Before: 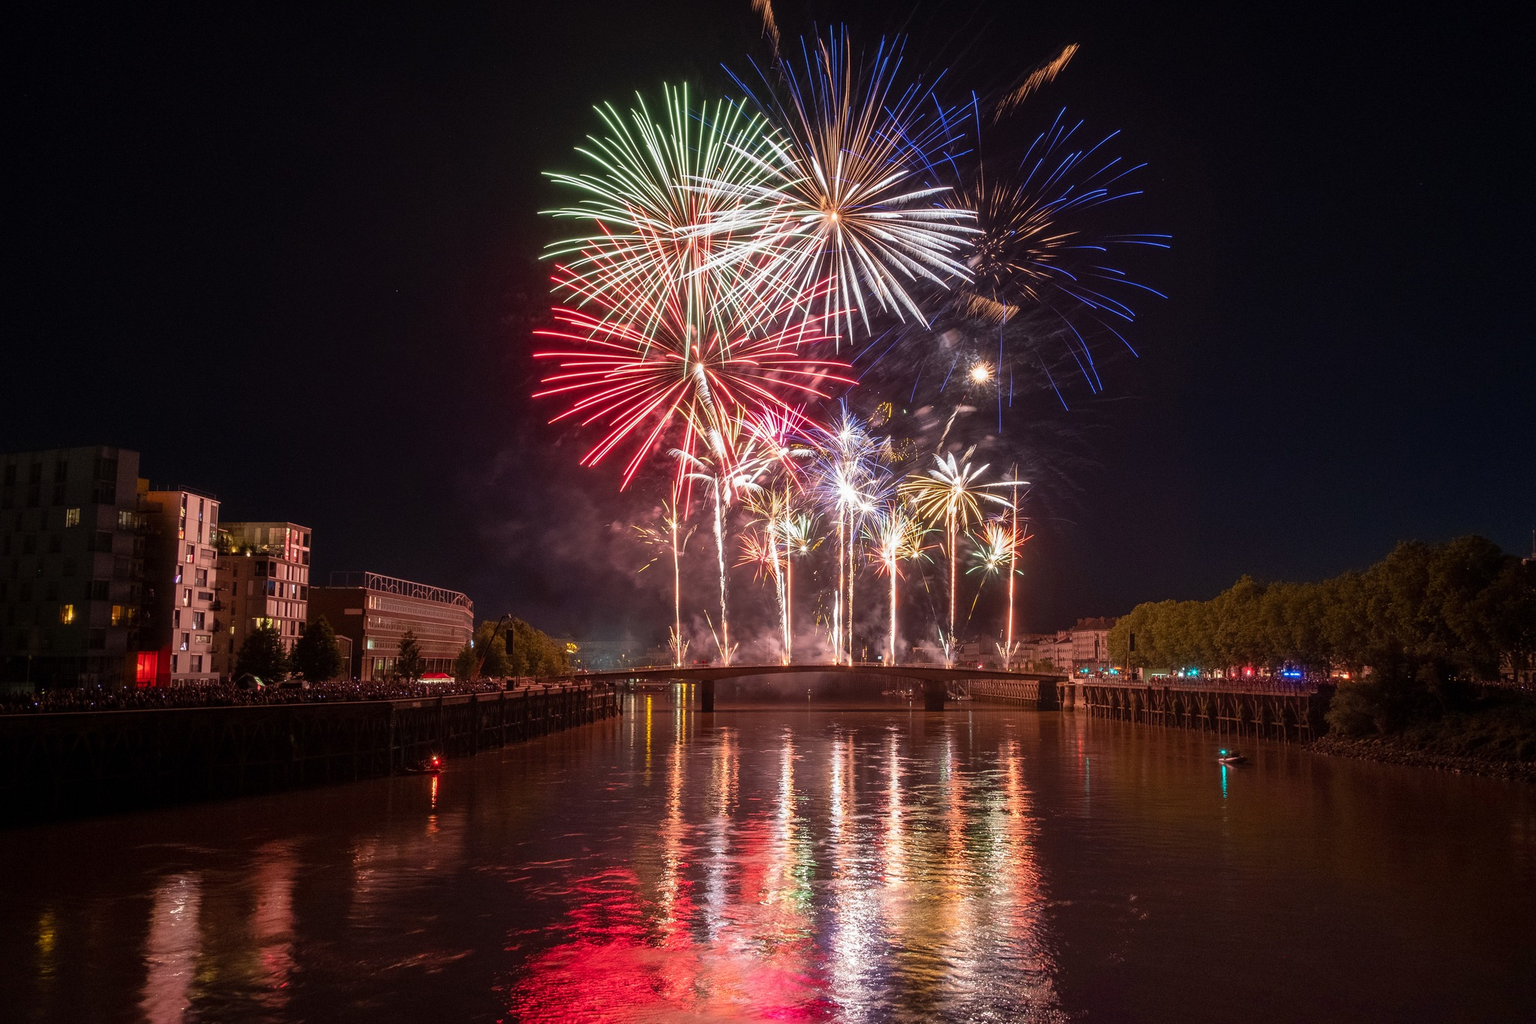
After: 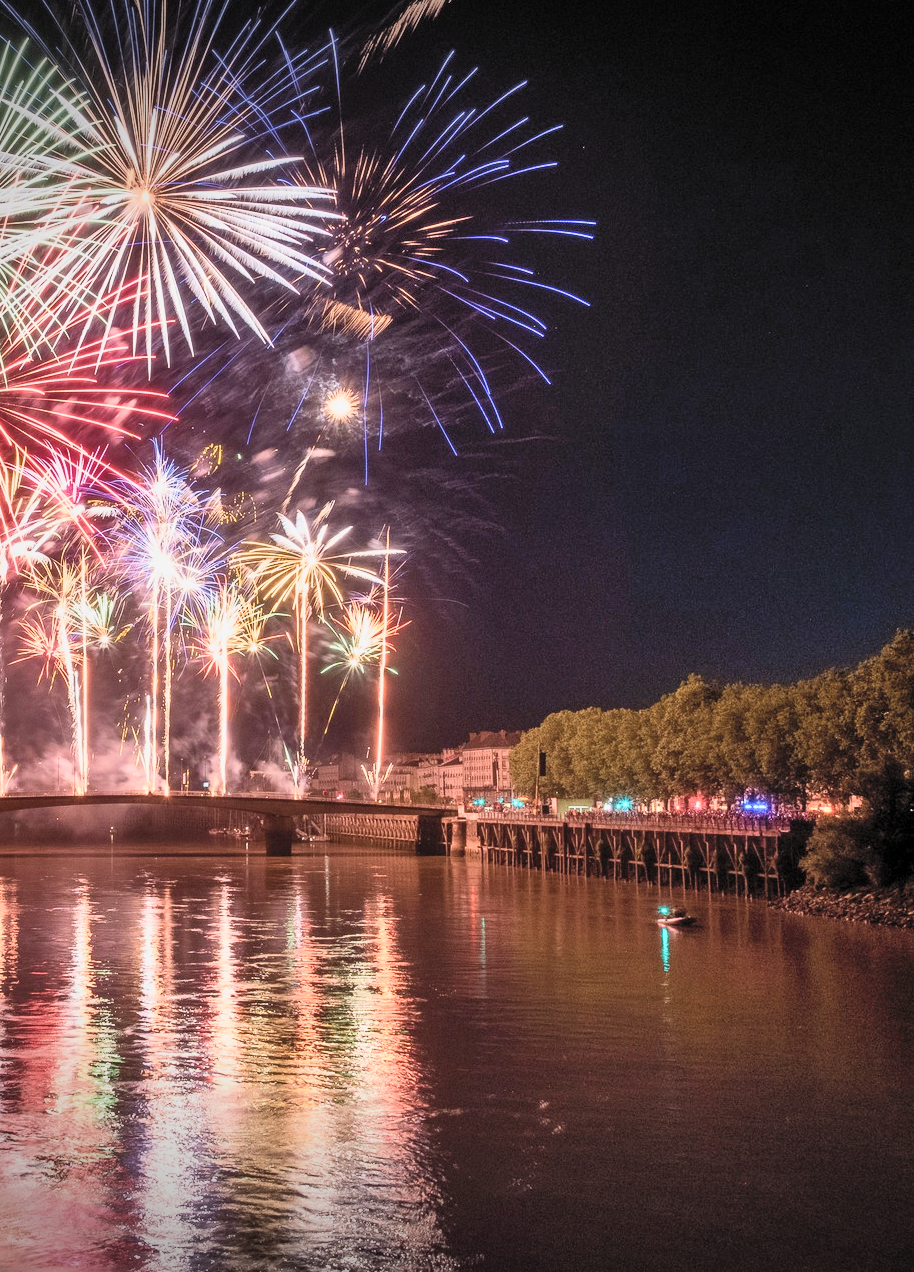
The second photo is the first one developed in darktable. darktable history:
crop: left 47.262%, top 6.808%, right 8.082%
vignetting: fall-off start 99.72%, width/height ratio 1.322
velvia: strength 28.86%
contrast brightness saturation: contrast 0.392, brightness 0.524
filmic rgb: black relative exposure -8.85 EV, white relative exposure 4.99 EV, target black luminance 0%, hardness 3.78, latitude 66.6%, contrast 0.814, highlights saturation mix 10.09%, shadows ↔ highlights balance 20.45%, iterations of high-quality reconstruction 0
exposure: exposure 0.23 EV, compensate highlight preservation false
shadows and highlights: radius 103.08, shadows 50.45, highlights -65.56, soften with gaussian
